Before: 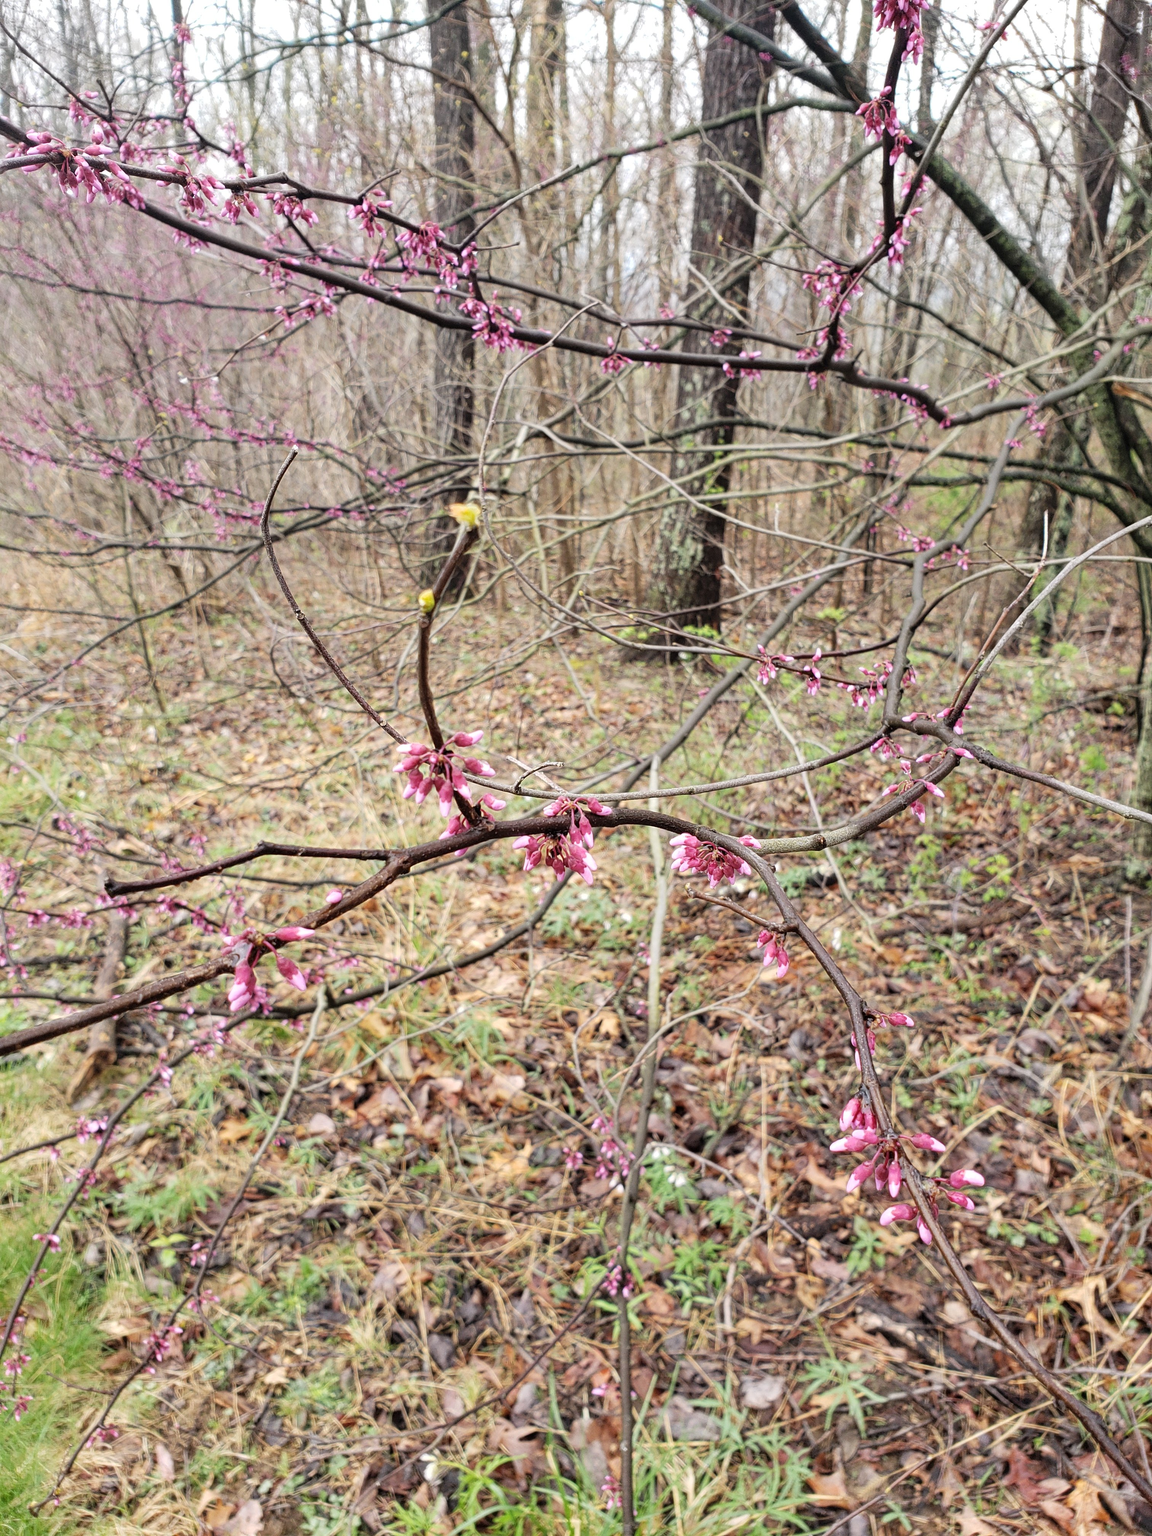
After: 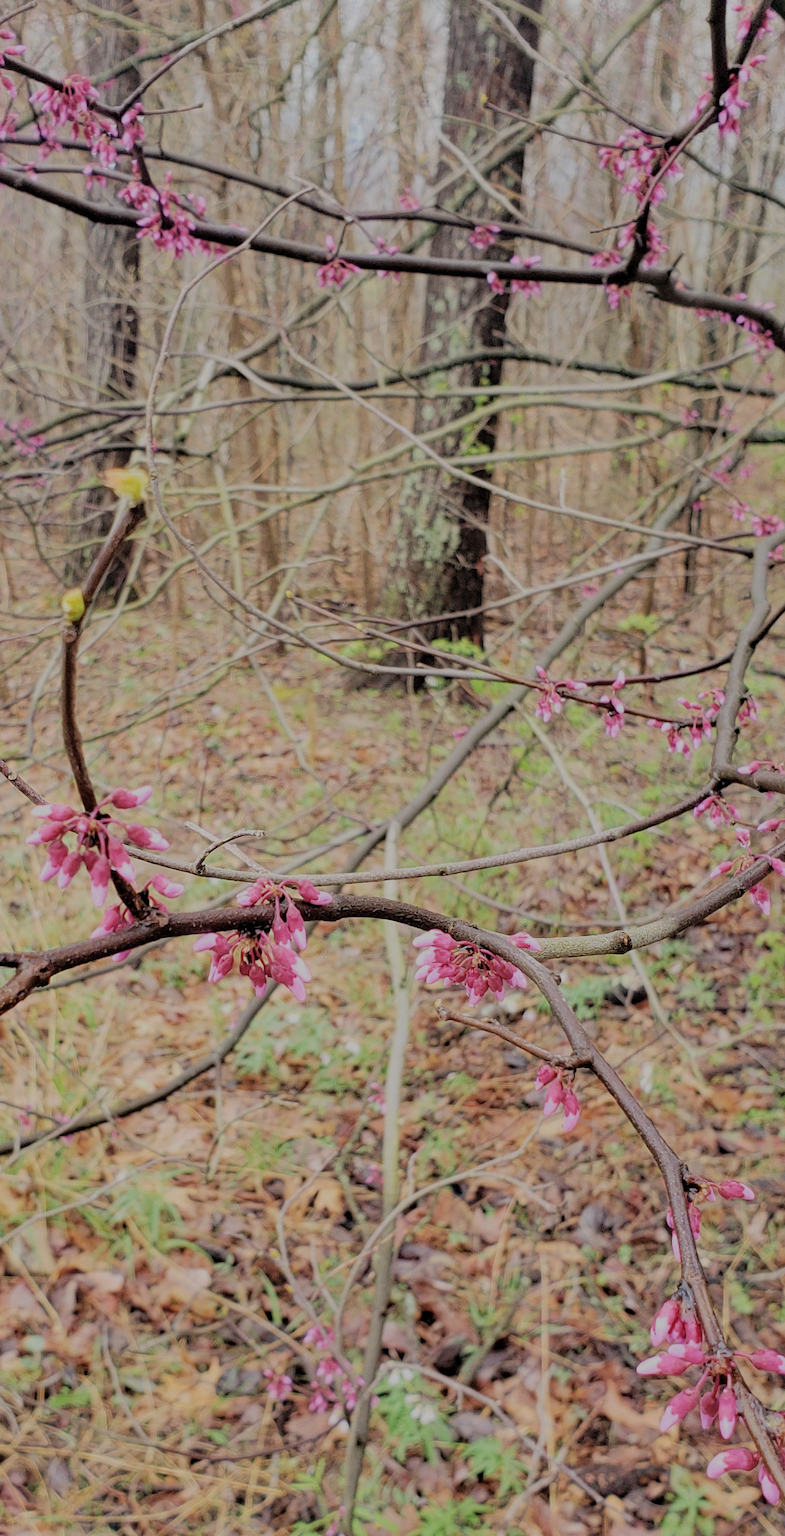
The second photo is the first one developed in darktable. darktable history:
velvia: on, module defaults
crop: left 32.525%, top 10.982%, right 18.673%, bottom 17.48%
filmic rgb: black relative exposure -7 EV, white relative exposure 5.97 EV, threshold 5.98 EV, target black luminance 0%, hardness 2.75, latitude 61.53%, contrast 0.703, highlights saturation mix 11.32%, shadows ↔ highlights balance -0.132%, iterations of high-quality reconstruction 0, enable highlight reconstruction true
tone equalizer: edges refinement/feathering 500, mask exposure compensation -1.57 EV, preserve details no
